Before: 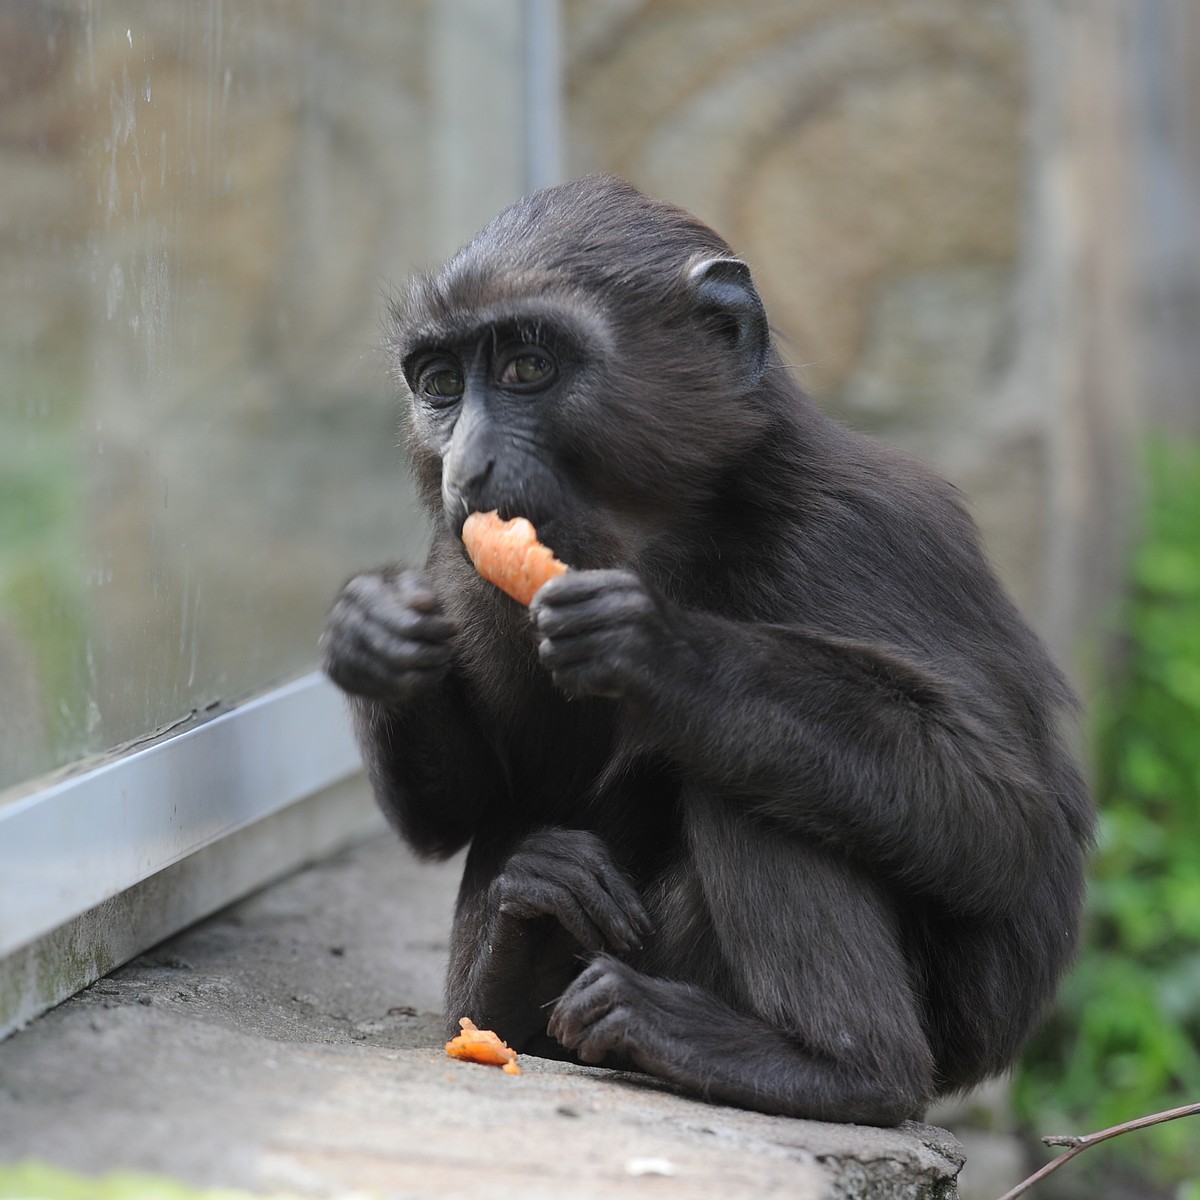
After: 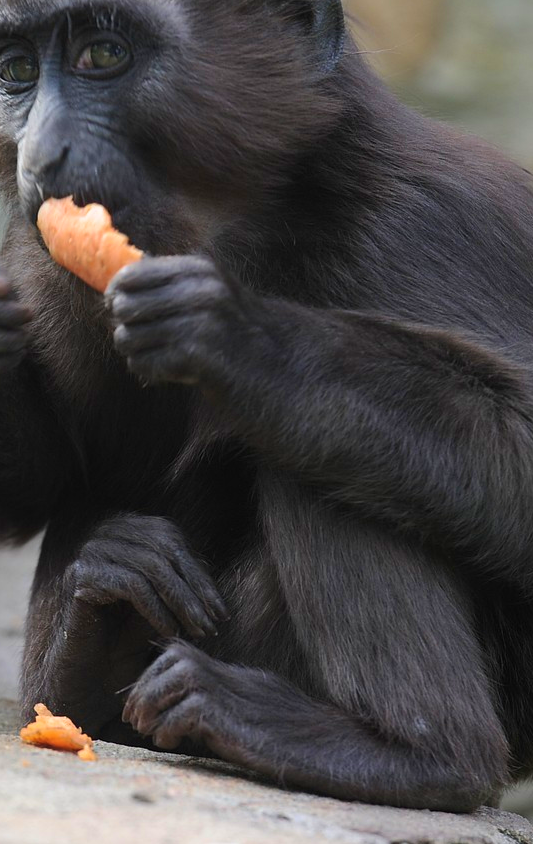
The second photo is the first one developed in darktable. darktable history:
crop: left 35.432%, top 26.233%, right 20.145%, bottom 3.432%
base curve: preserve colors none
velvia: strength 45%
